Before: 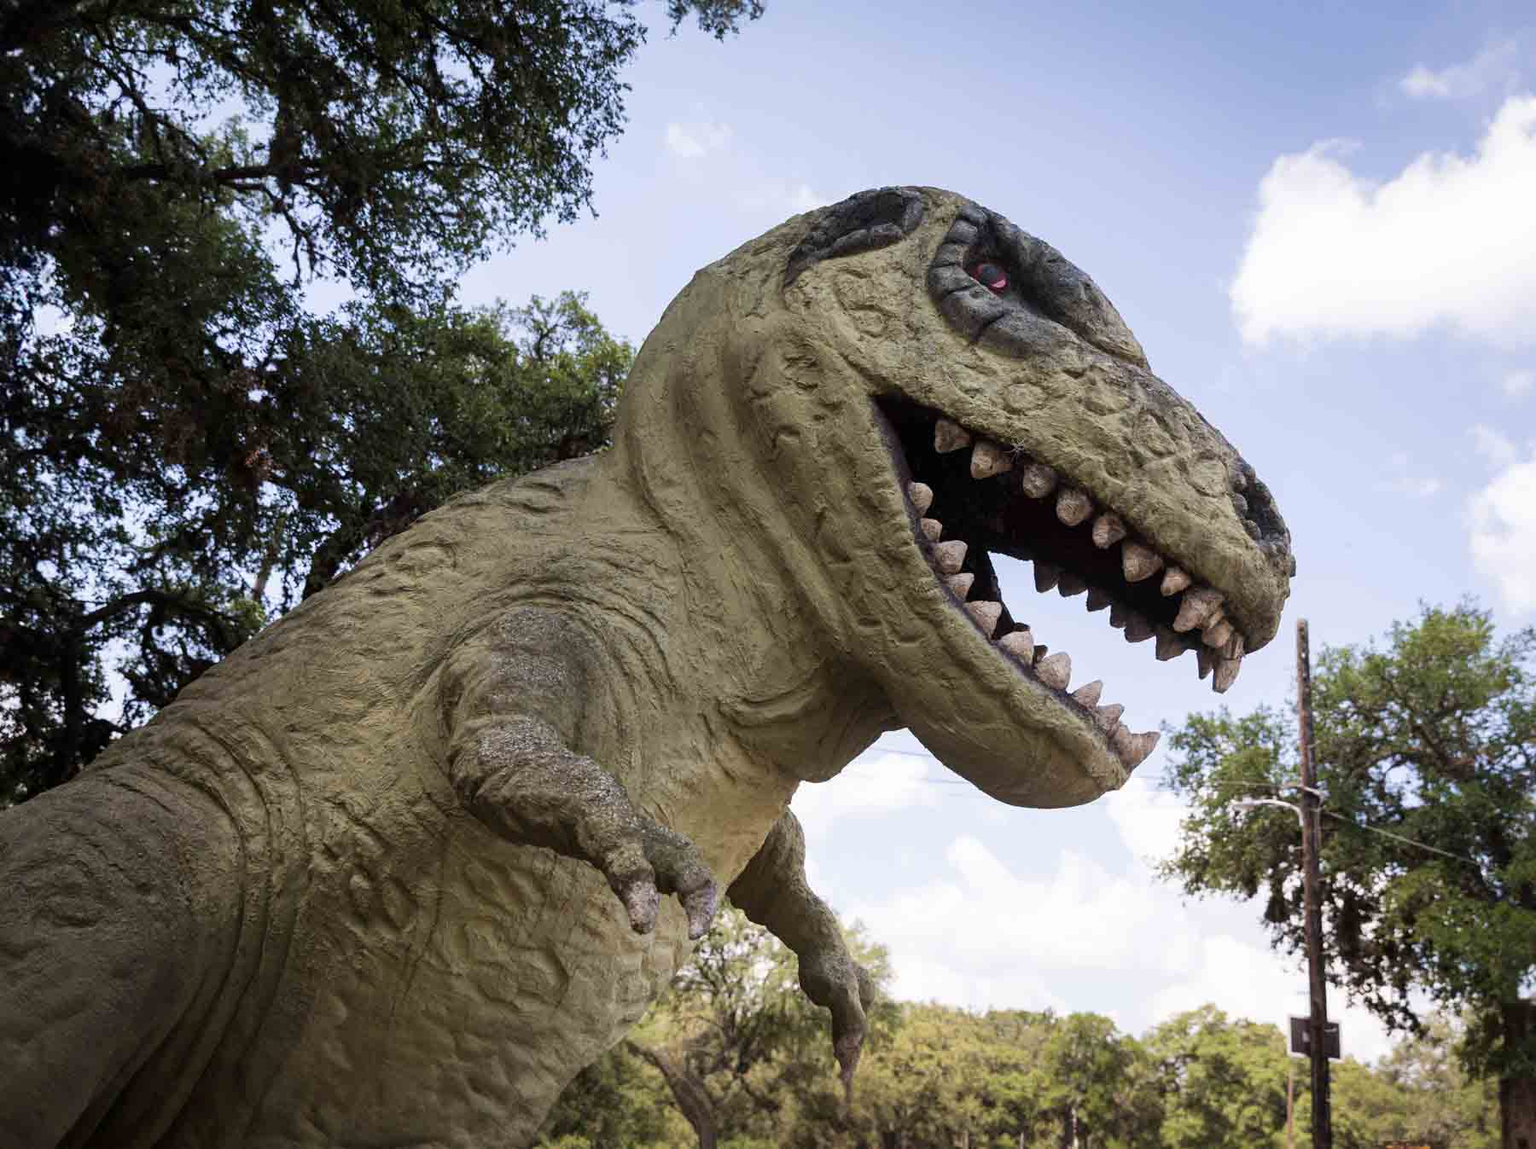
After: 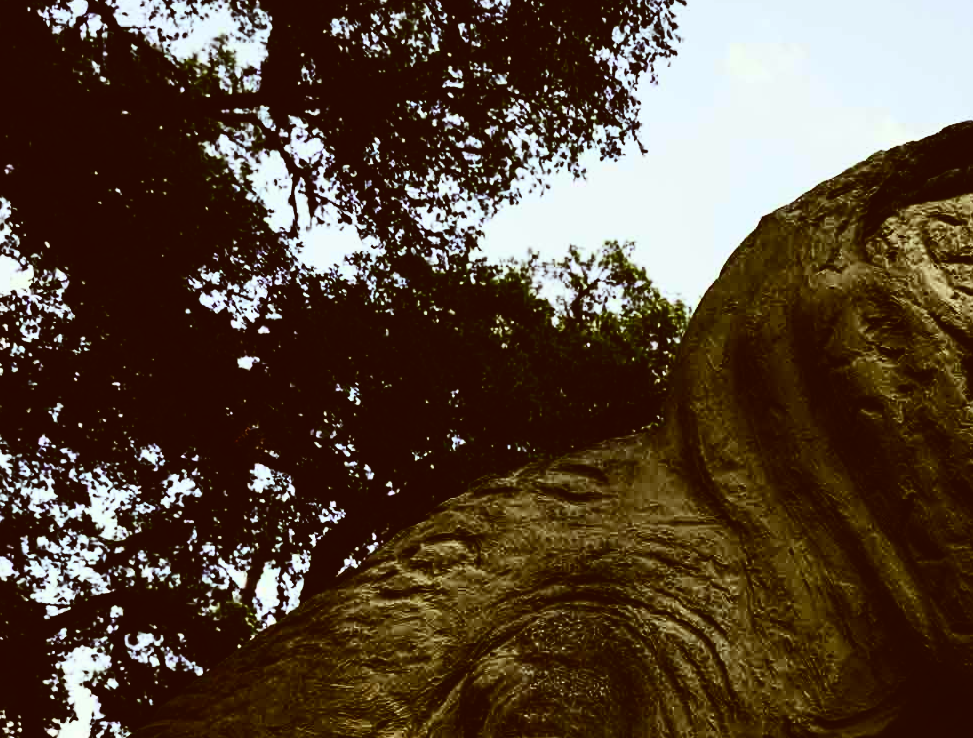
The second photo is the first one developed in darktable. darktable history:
base curve: curves: ch0 [(0, 0.02) (0.083, 0.036) (1, 1)], preserve colors none
crop and rotate: left 3.024%, top 7.51%, right 42.884%, bottom 37.675%
color correction: highlights a* -5.24, highlights b* 9.8, shadows a* 9.33, shadows b* 24.57
contrast brightness saturation: contrast 0.507, saturation -0.095
